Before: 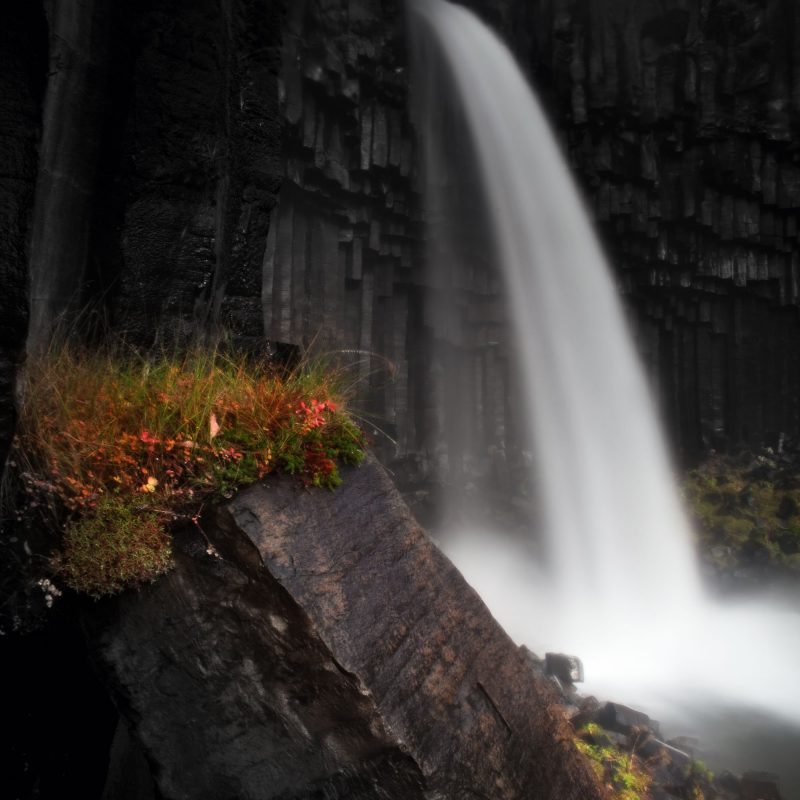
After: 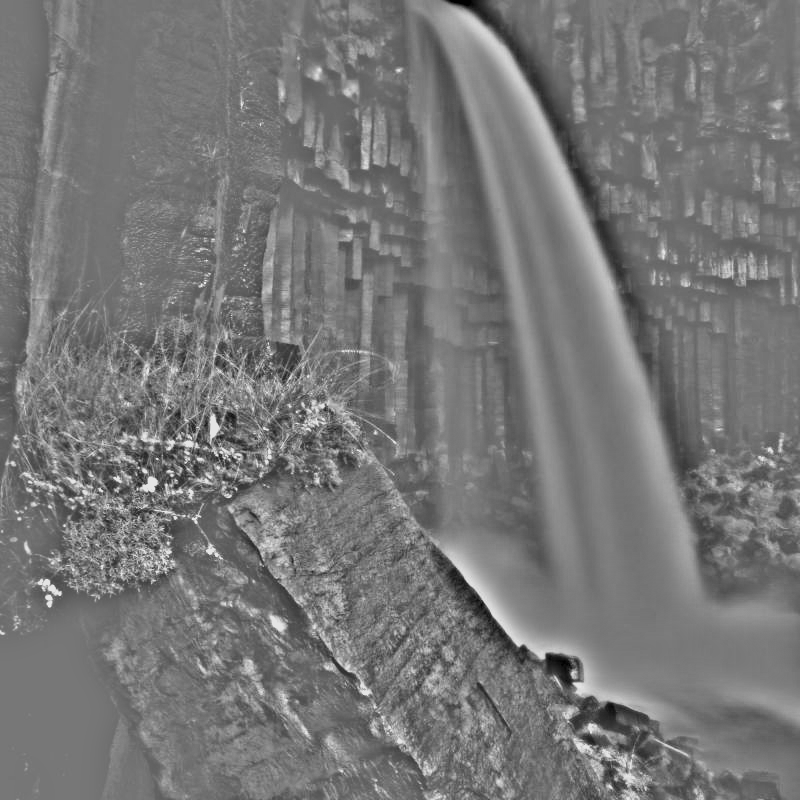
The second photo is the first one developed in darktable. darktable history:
shadows and highlights: shadows 53, soften with gaussian
sigmoid: contrast 1.22, skew 0.65
highpass: on, module defaults
